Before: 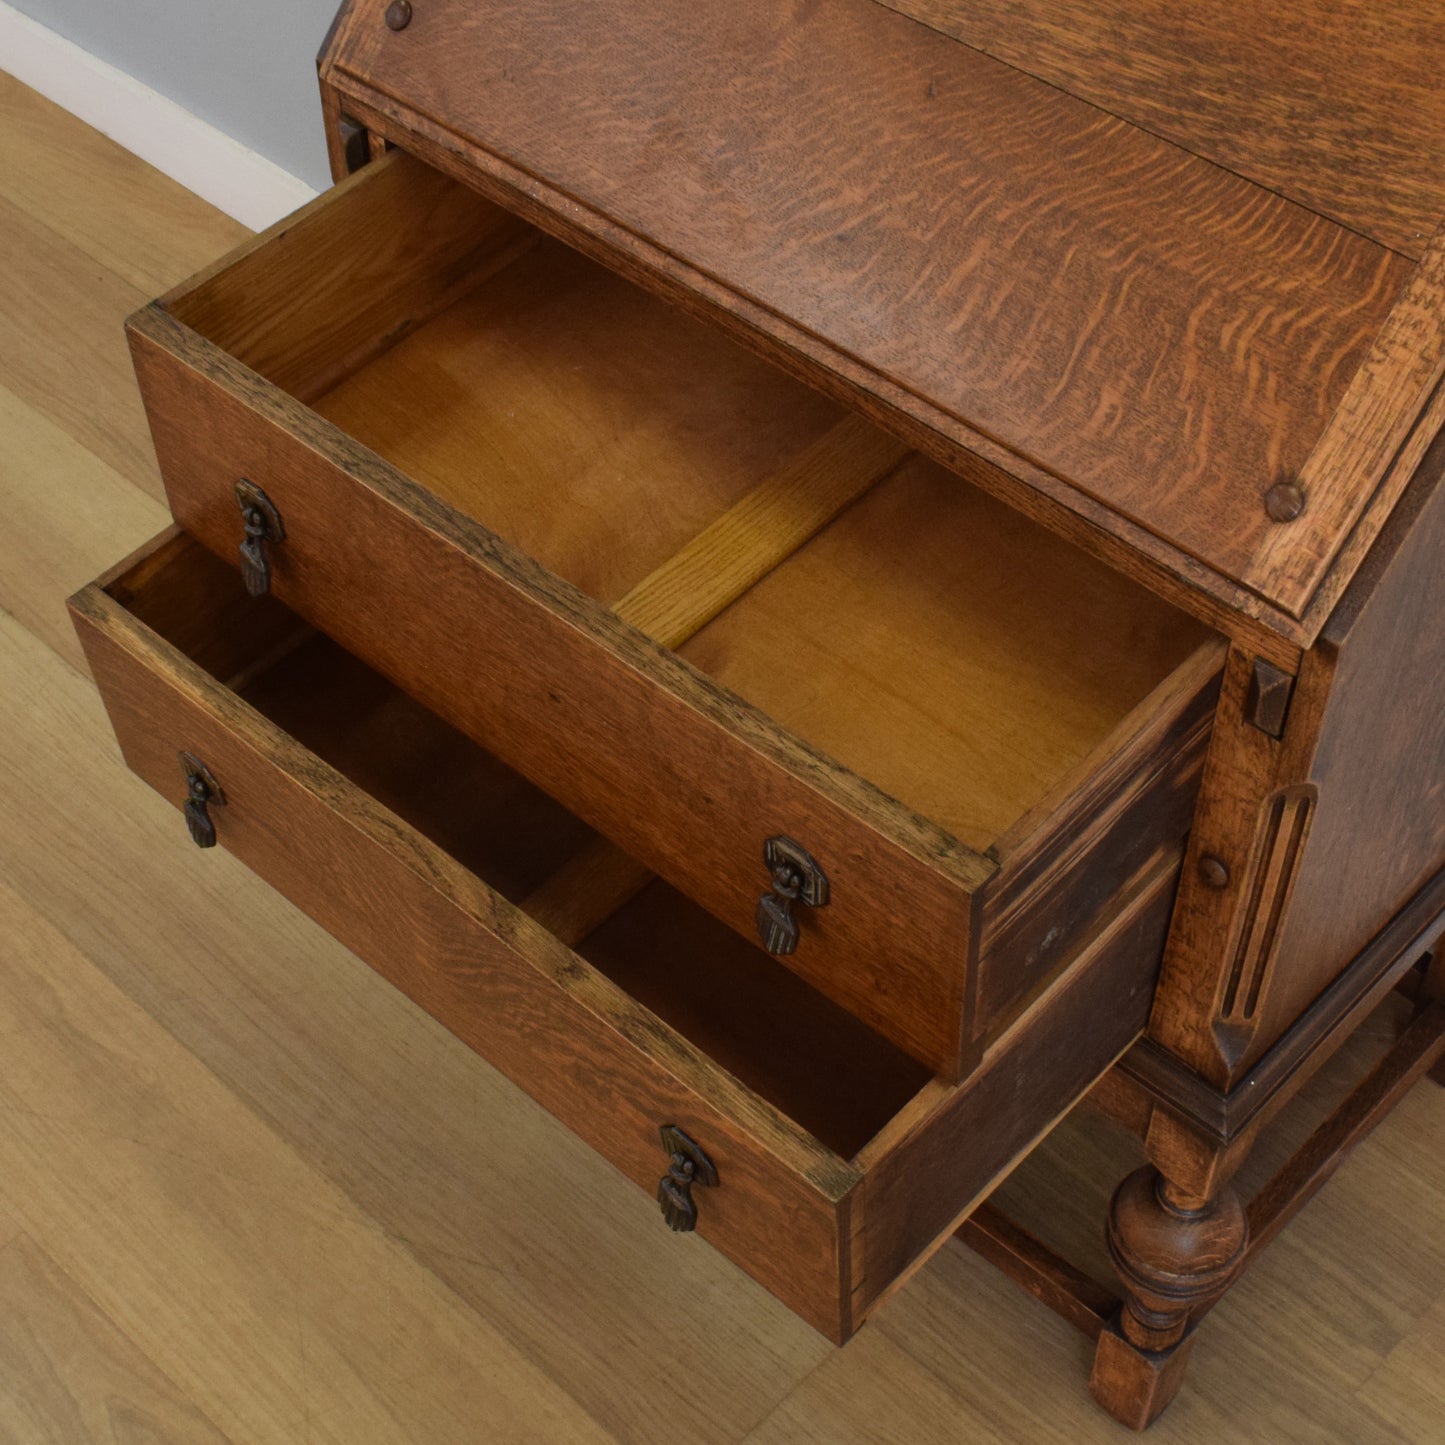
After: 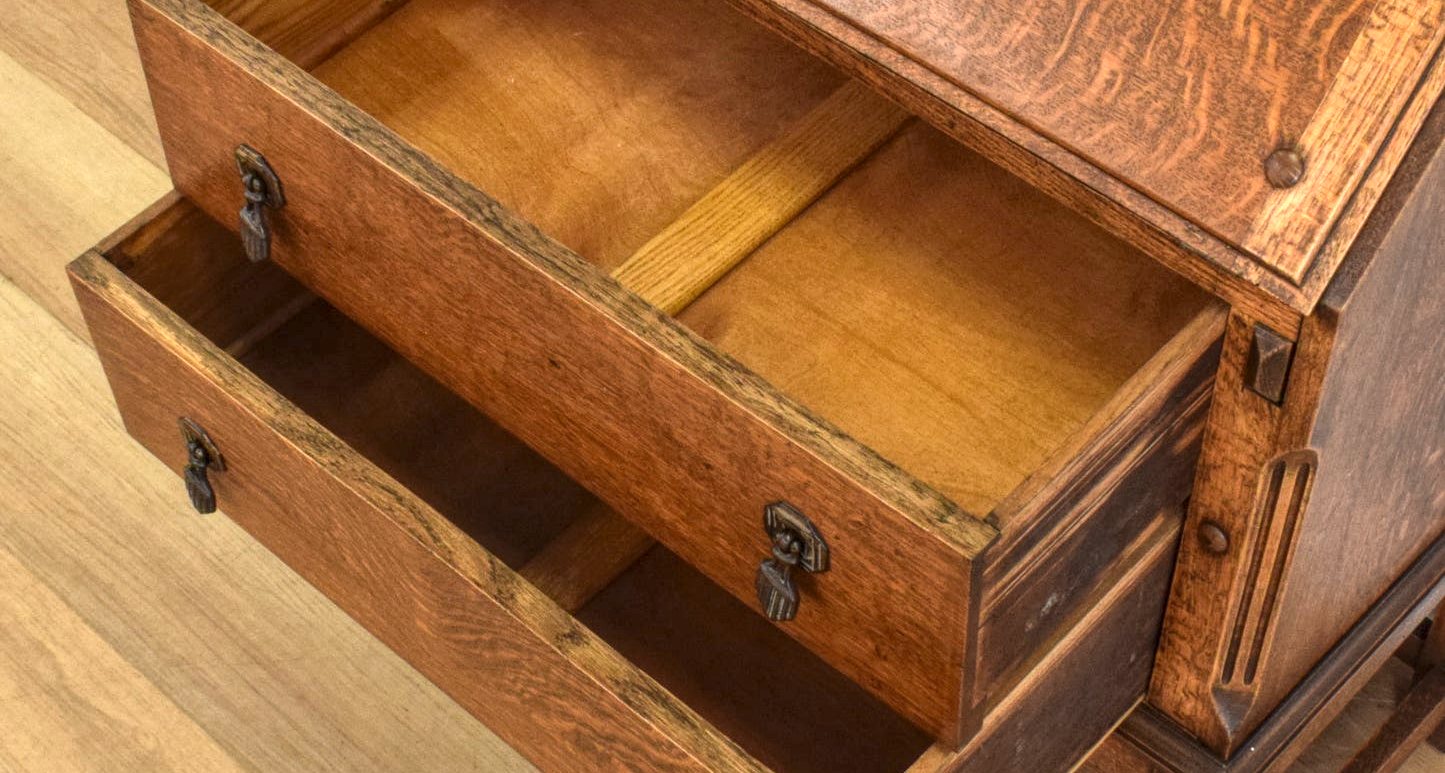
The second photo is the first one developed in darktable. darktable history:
crop and rotate: top 23.177%, bottom 23.274%
exposure: black level correction 0, exposure 1.199 EV, compensate highlight preservation false
local contrast: highlights 93%, shadows 84%, detail 160%, midtone range 0.2
